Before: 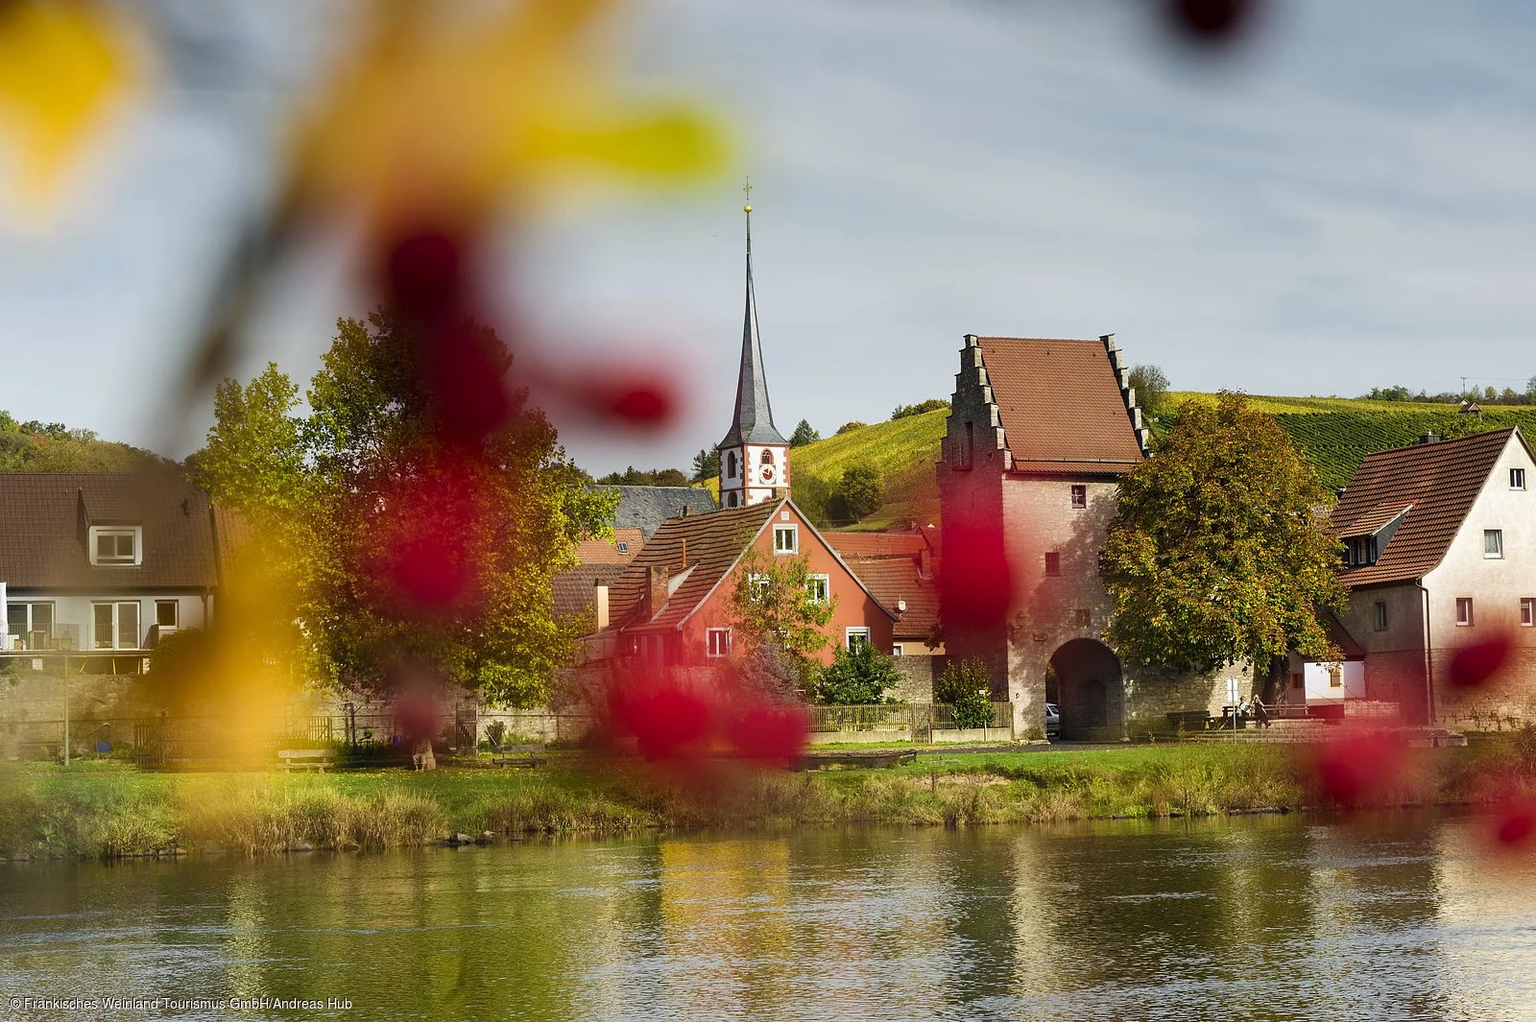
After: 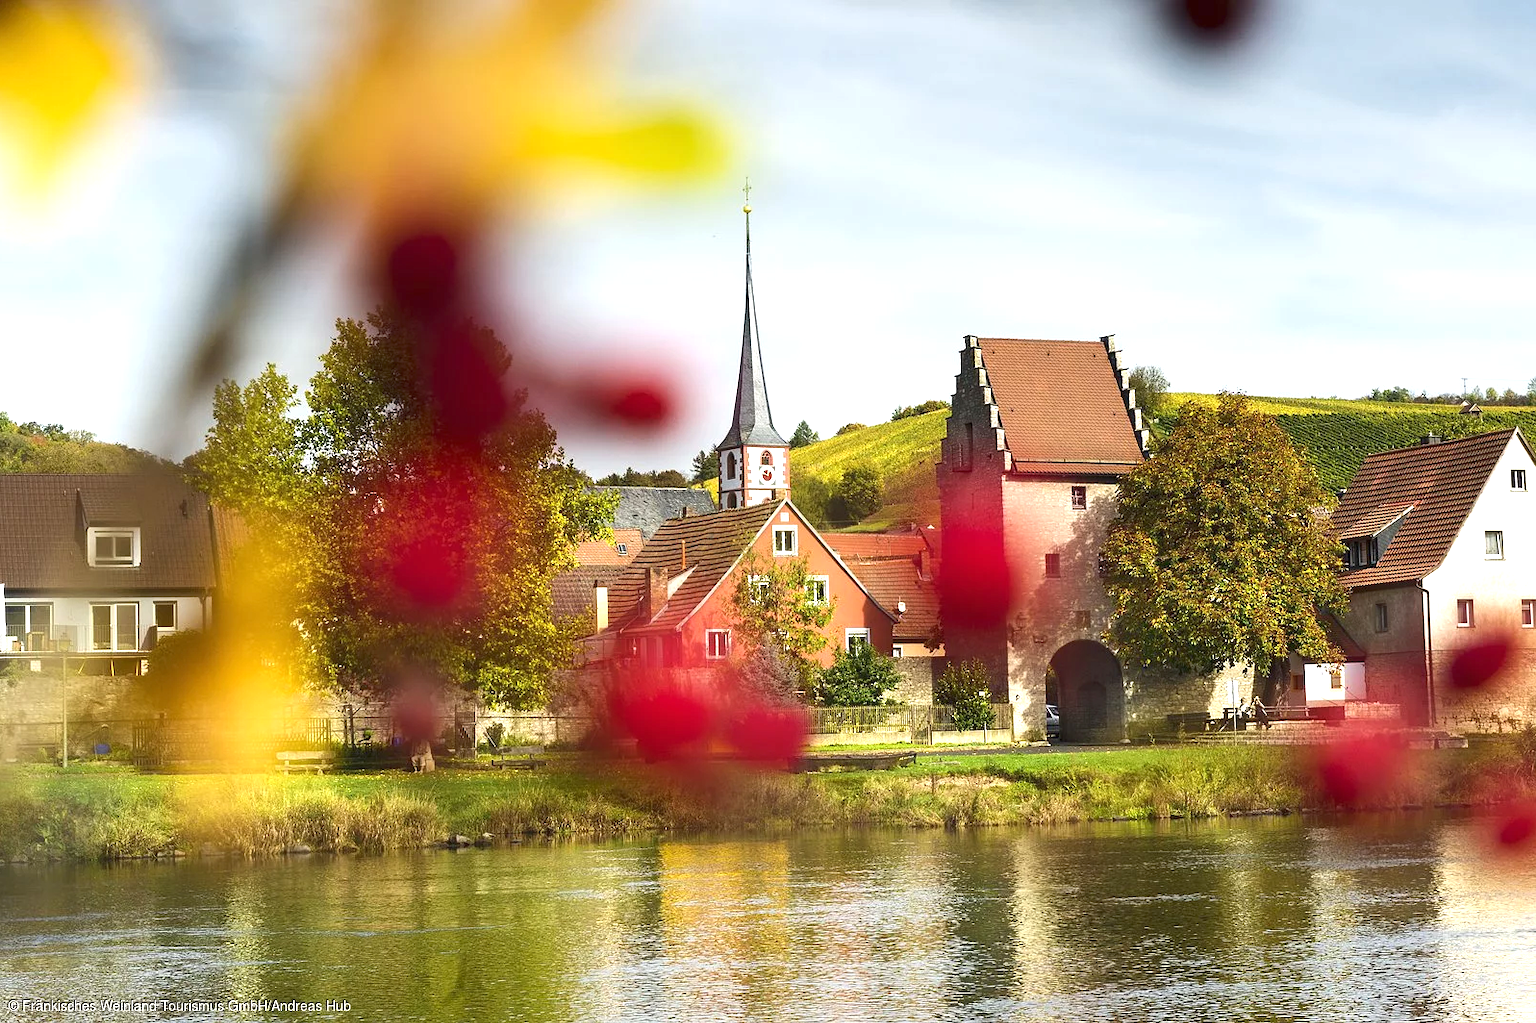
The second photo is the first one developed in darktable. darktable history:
crop and rotate: left 0.156%, bottom 0.007%
exposure: black level correction 0, exposure 1.101 EV, compensate highlight preservation false
tone equalizer: -8 EV 0.283 EV, -7 EV 0.437 EV, -6 EV 0.443 EV, -5 EV 0.281 EV, -3 EV -0.281 EV, -2 EV -0.437 EV, -1 EV -0.396 EV, +0 EV -0.261 EV
